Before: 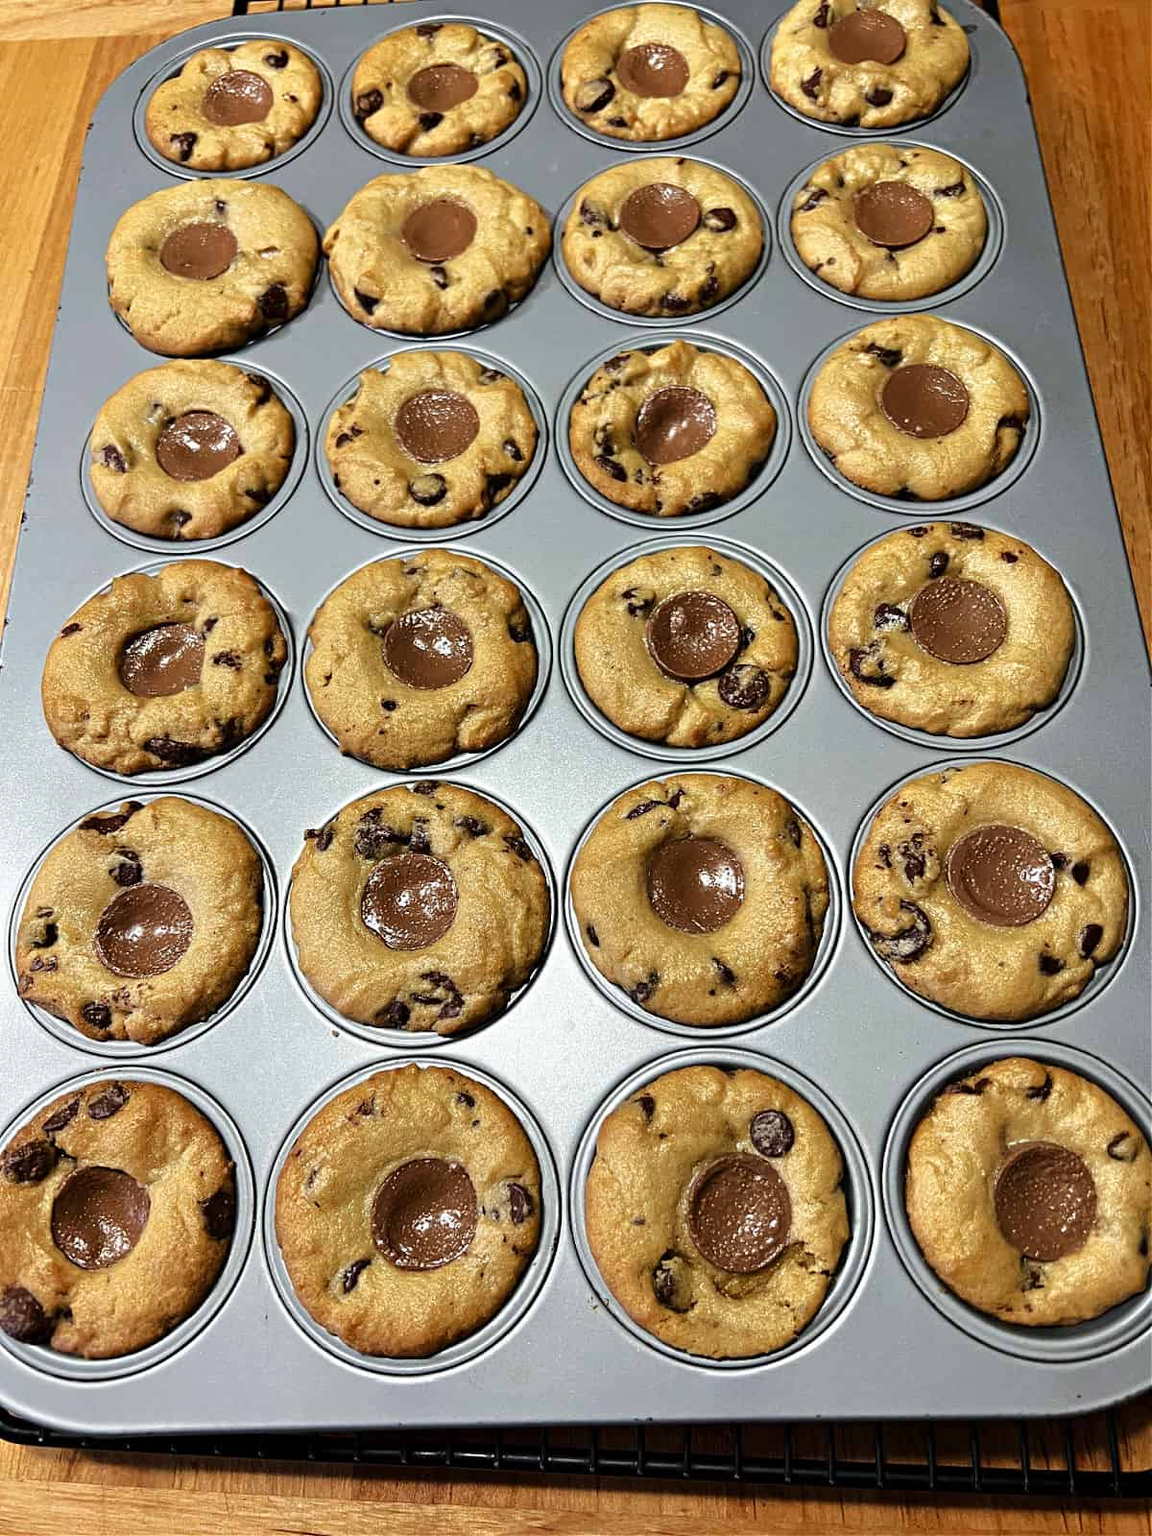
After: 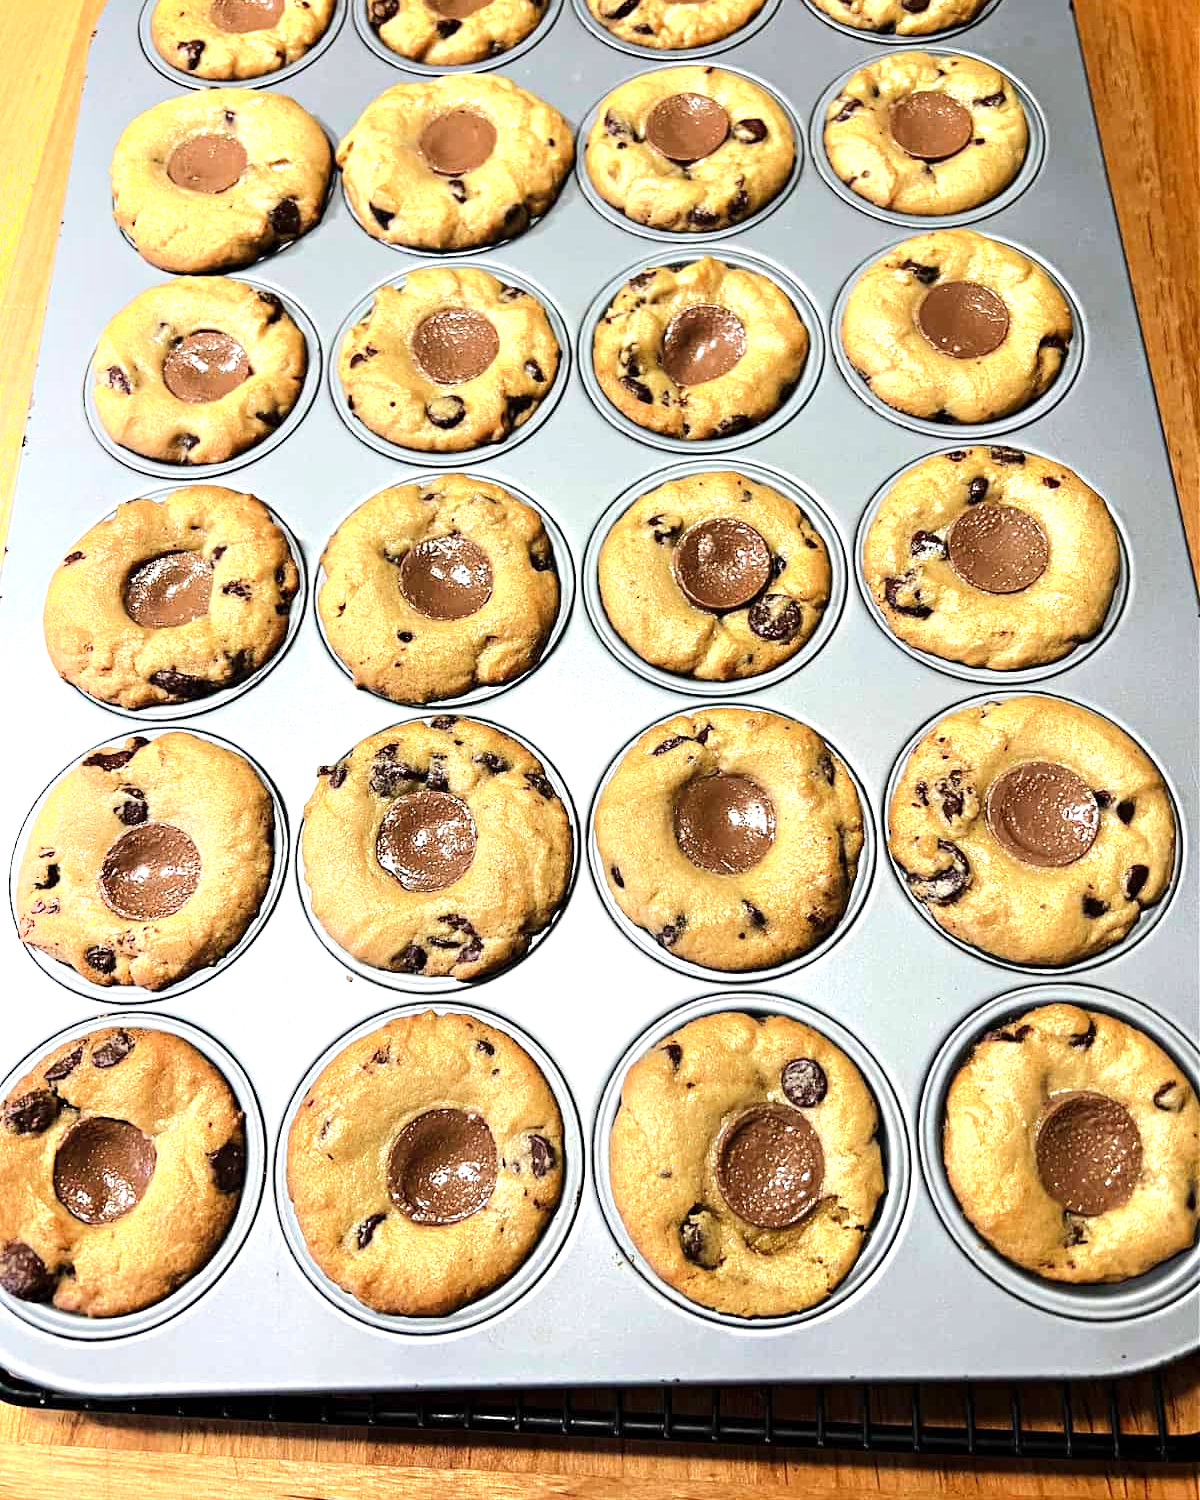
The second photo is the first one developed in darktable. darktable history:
levels: levels [0, 0.394, 0.787]
crop and rotate: top 6.25%
shadows and highlights: shadows -23.08, highlights 46.15, soften with gaussian
